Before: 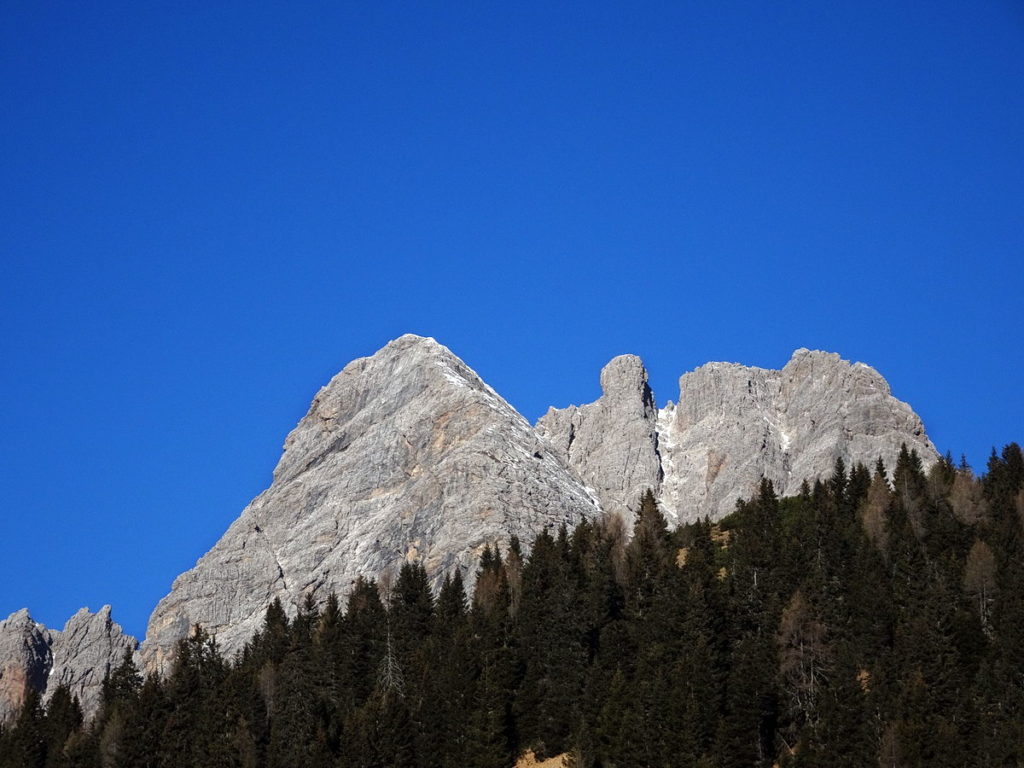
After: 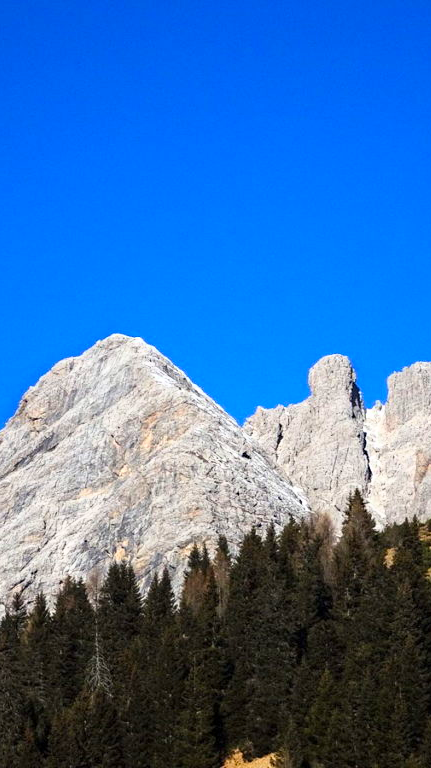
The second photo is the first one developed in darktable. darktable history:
sharpen: radius 5.325, amount 0.312, threshold 26.433
base curve: curves: ch0 [(0, 0) (0.557, 0.834) (1, 1)]
crop: left 28.583%, right 29.231%
color balance rgb: perceptual saturation grading › global saturation 20%, global vibrance 10%
